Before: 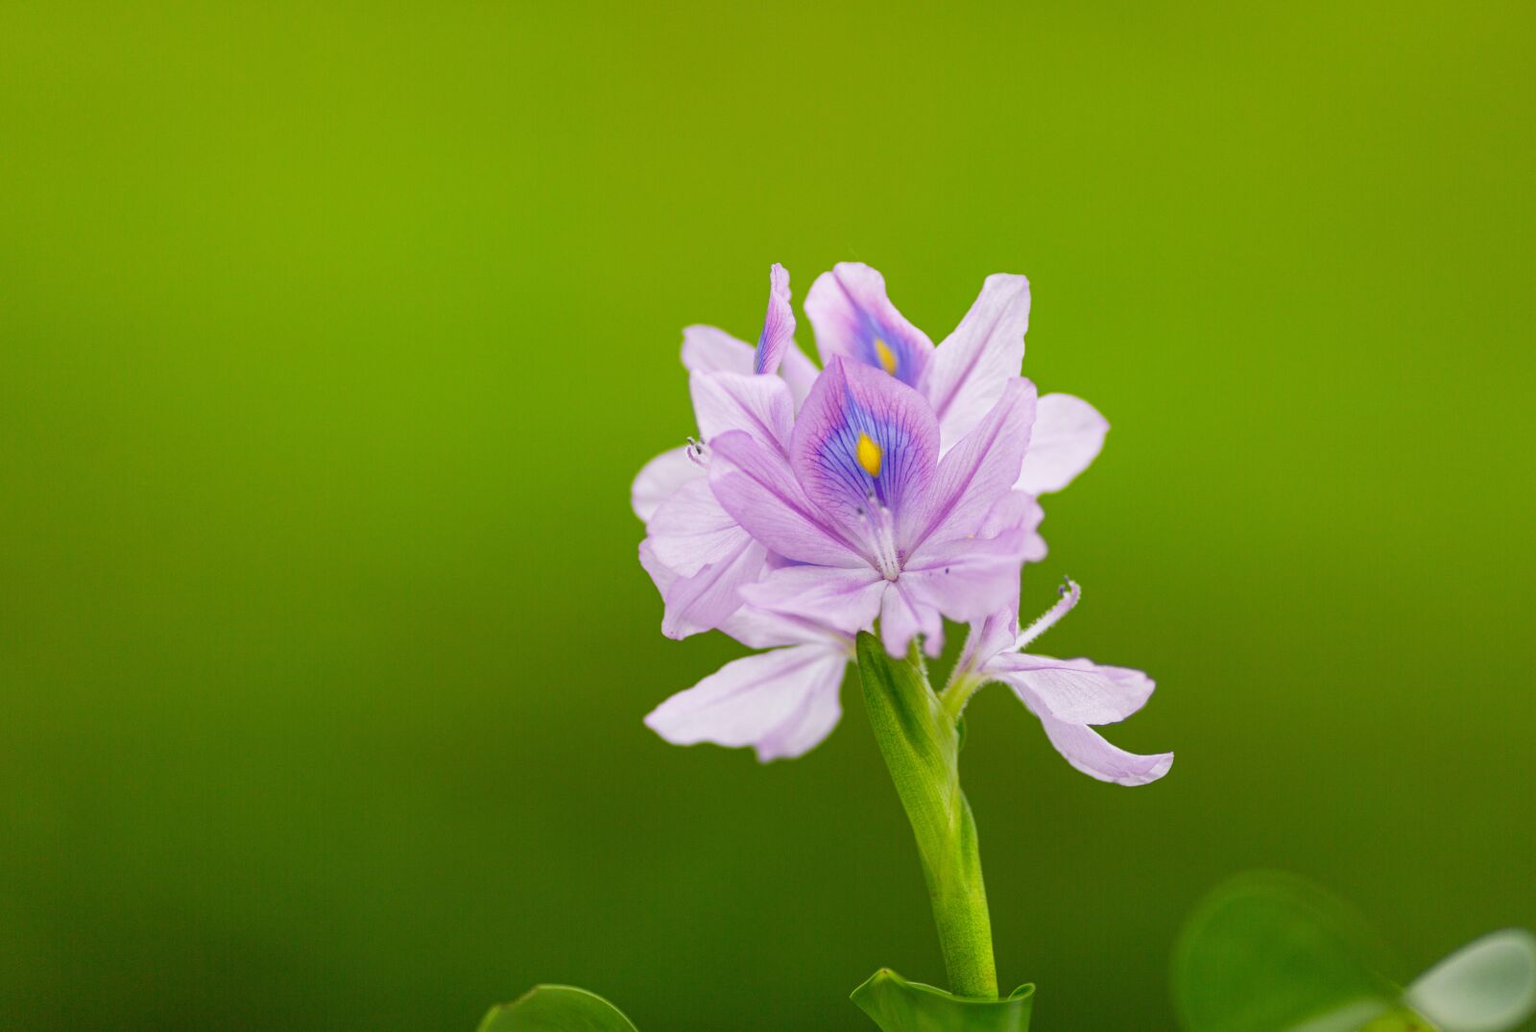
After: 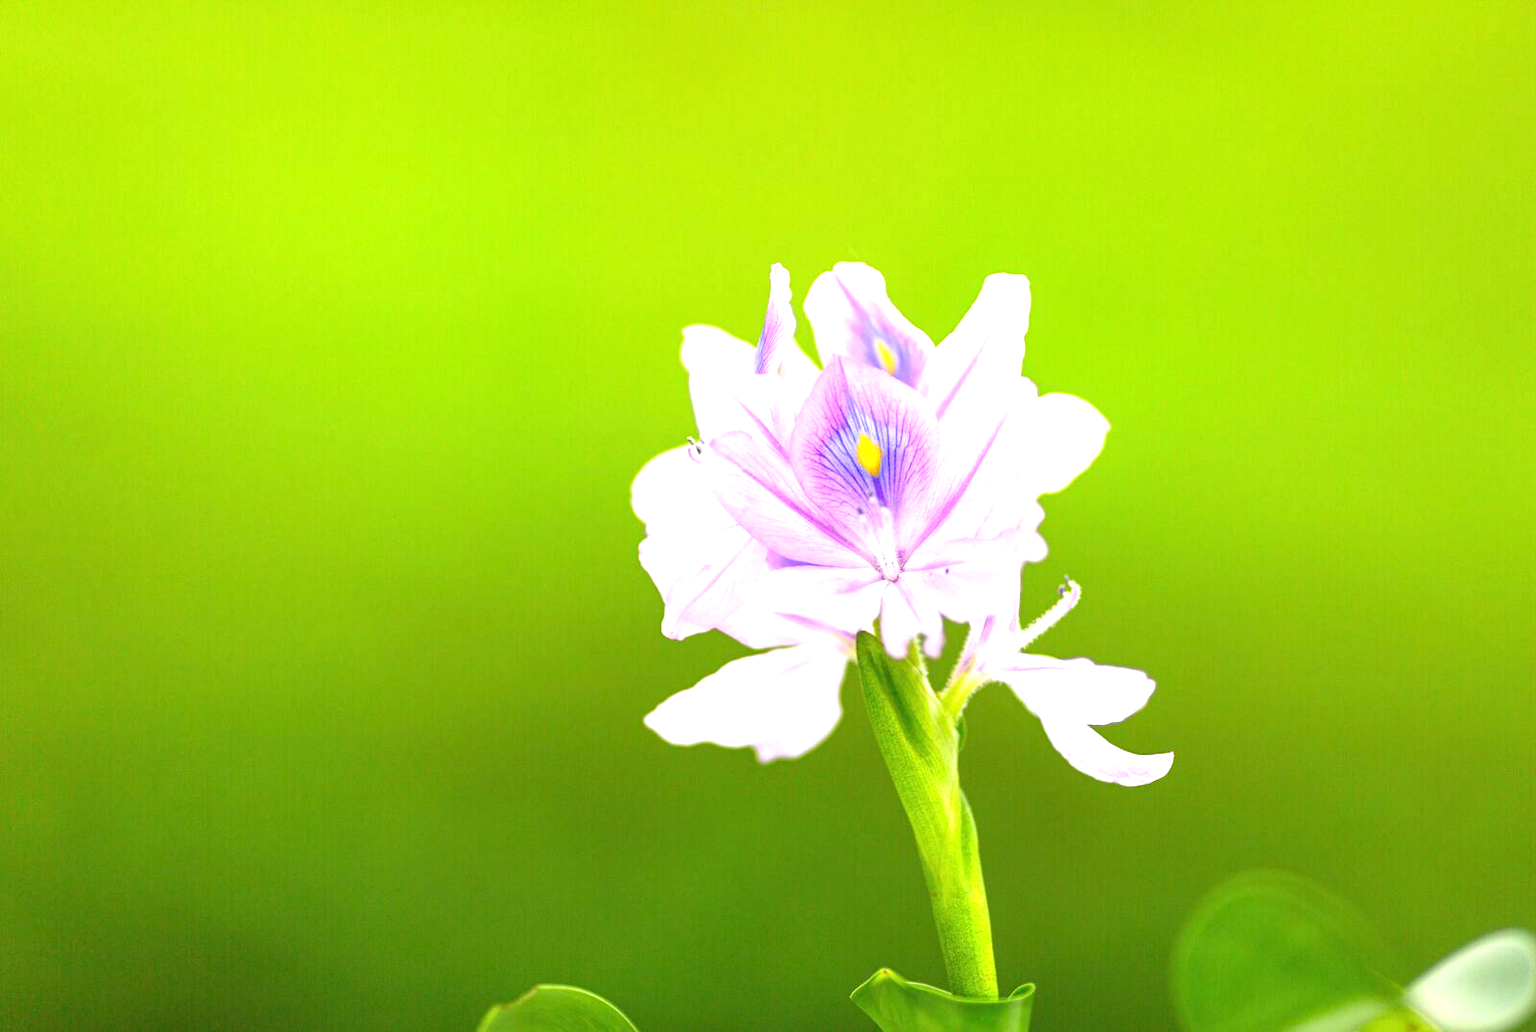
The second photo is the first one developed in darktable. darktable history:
exposure: black level correction 0, exposure 1.333 EV, compensate exposure bias true, compensate highlight preservation false
